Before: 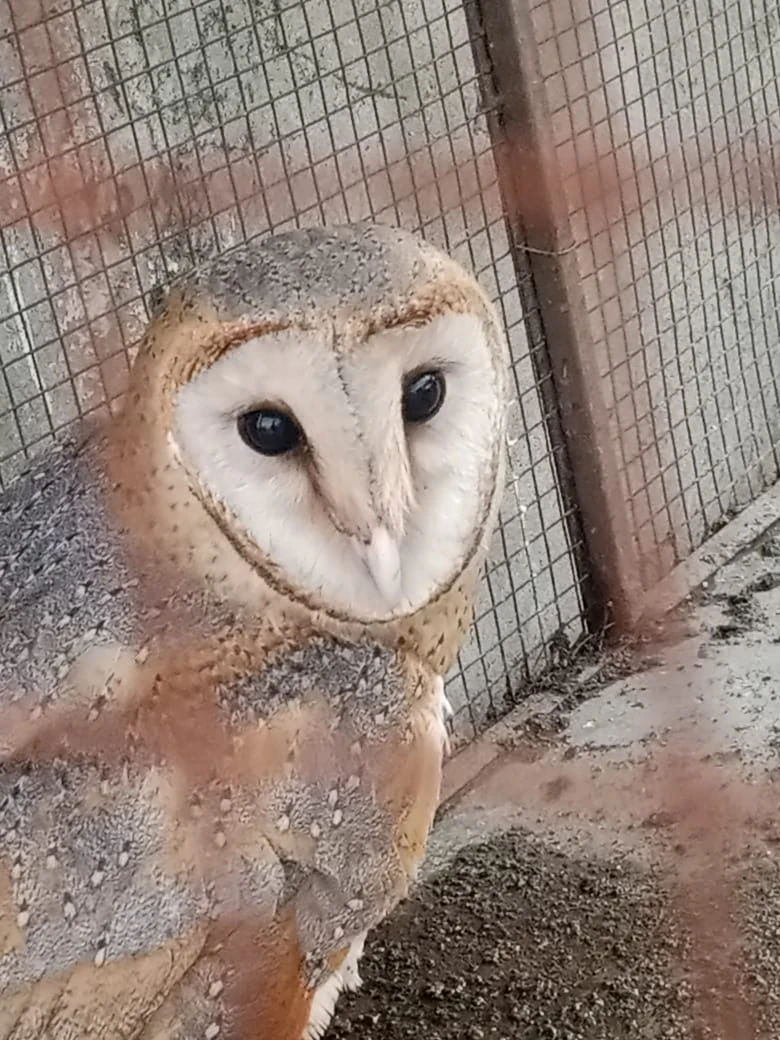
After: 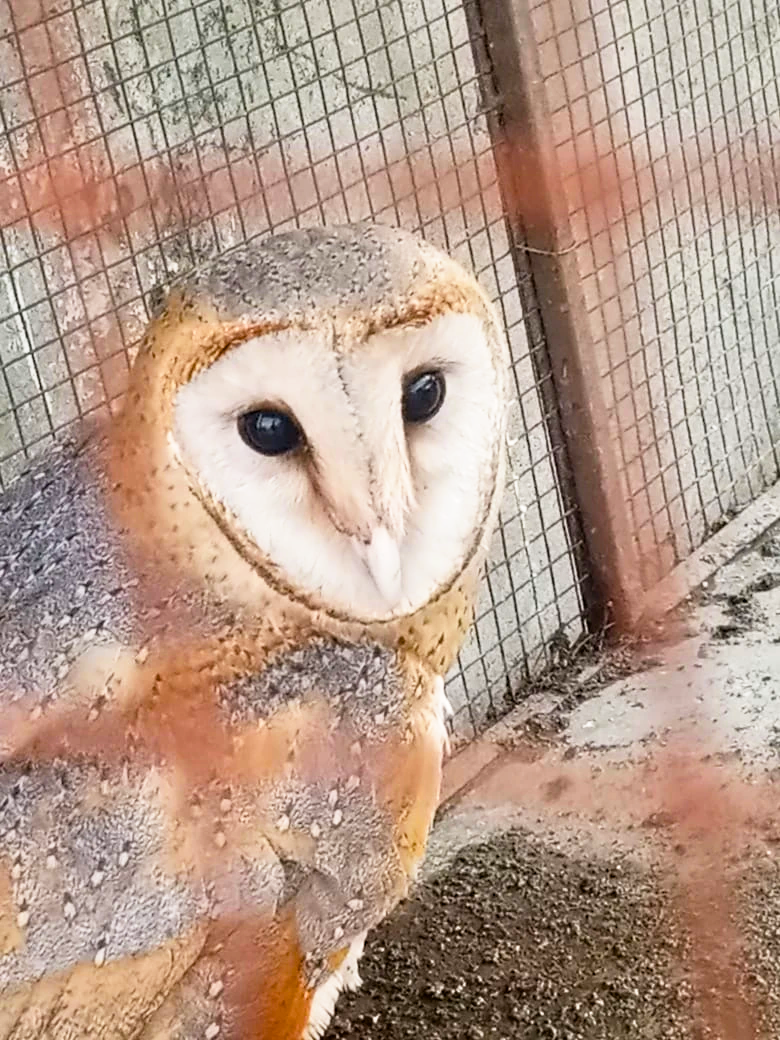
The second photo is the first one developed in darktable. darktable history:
sharpen: radius 5.325, amount 0.312, threshold 26.433
base curve: curves: ch0 [(0, 0) (0.579, 0.807) (1, 1)], preserve colors none
color balance rgb: linear chroma grading › global chroma 15%, perceptual saturation grading › global saturation 30%
